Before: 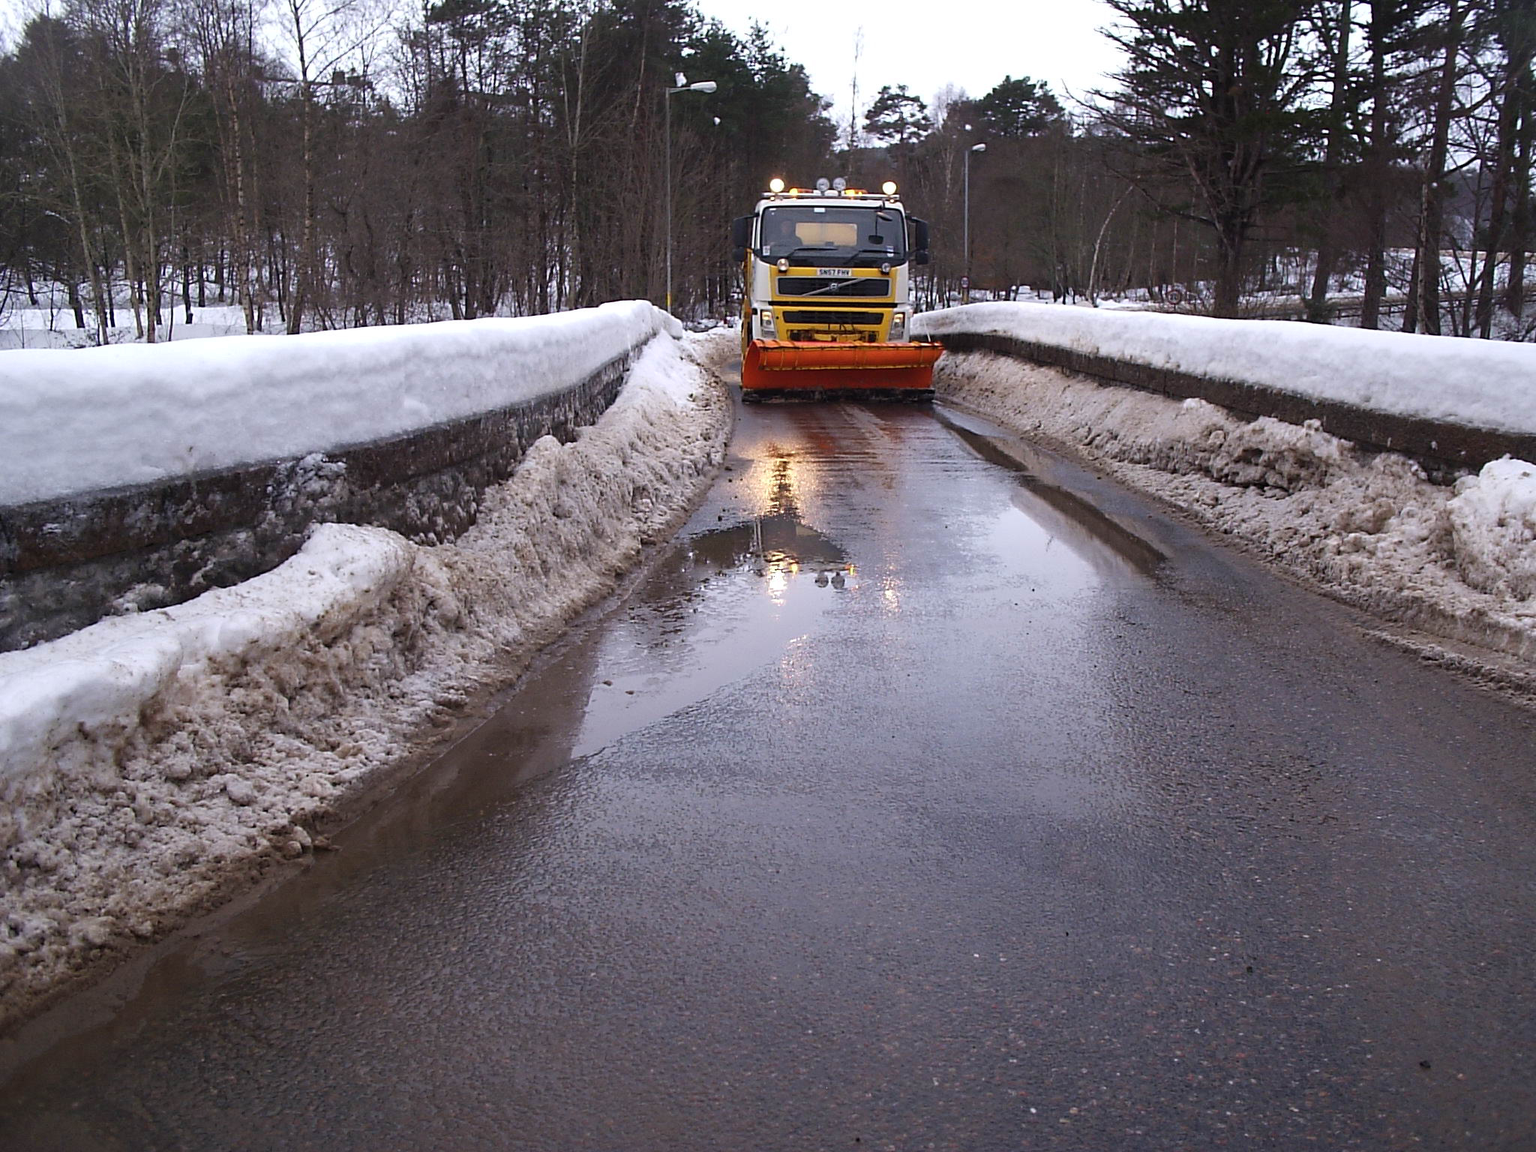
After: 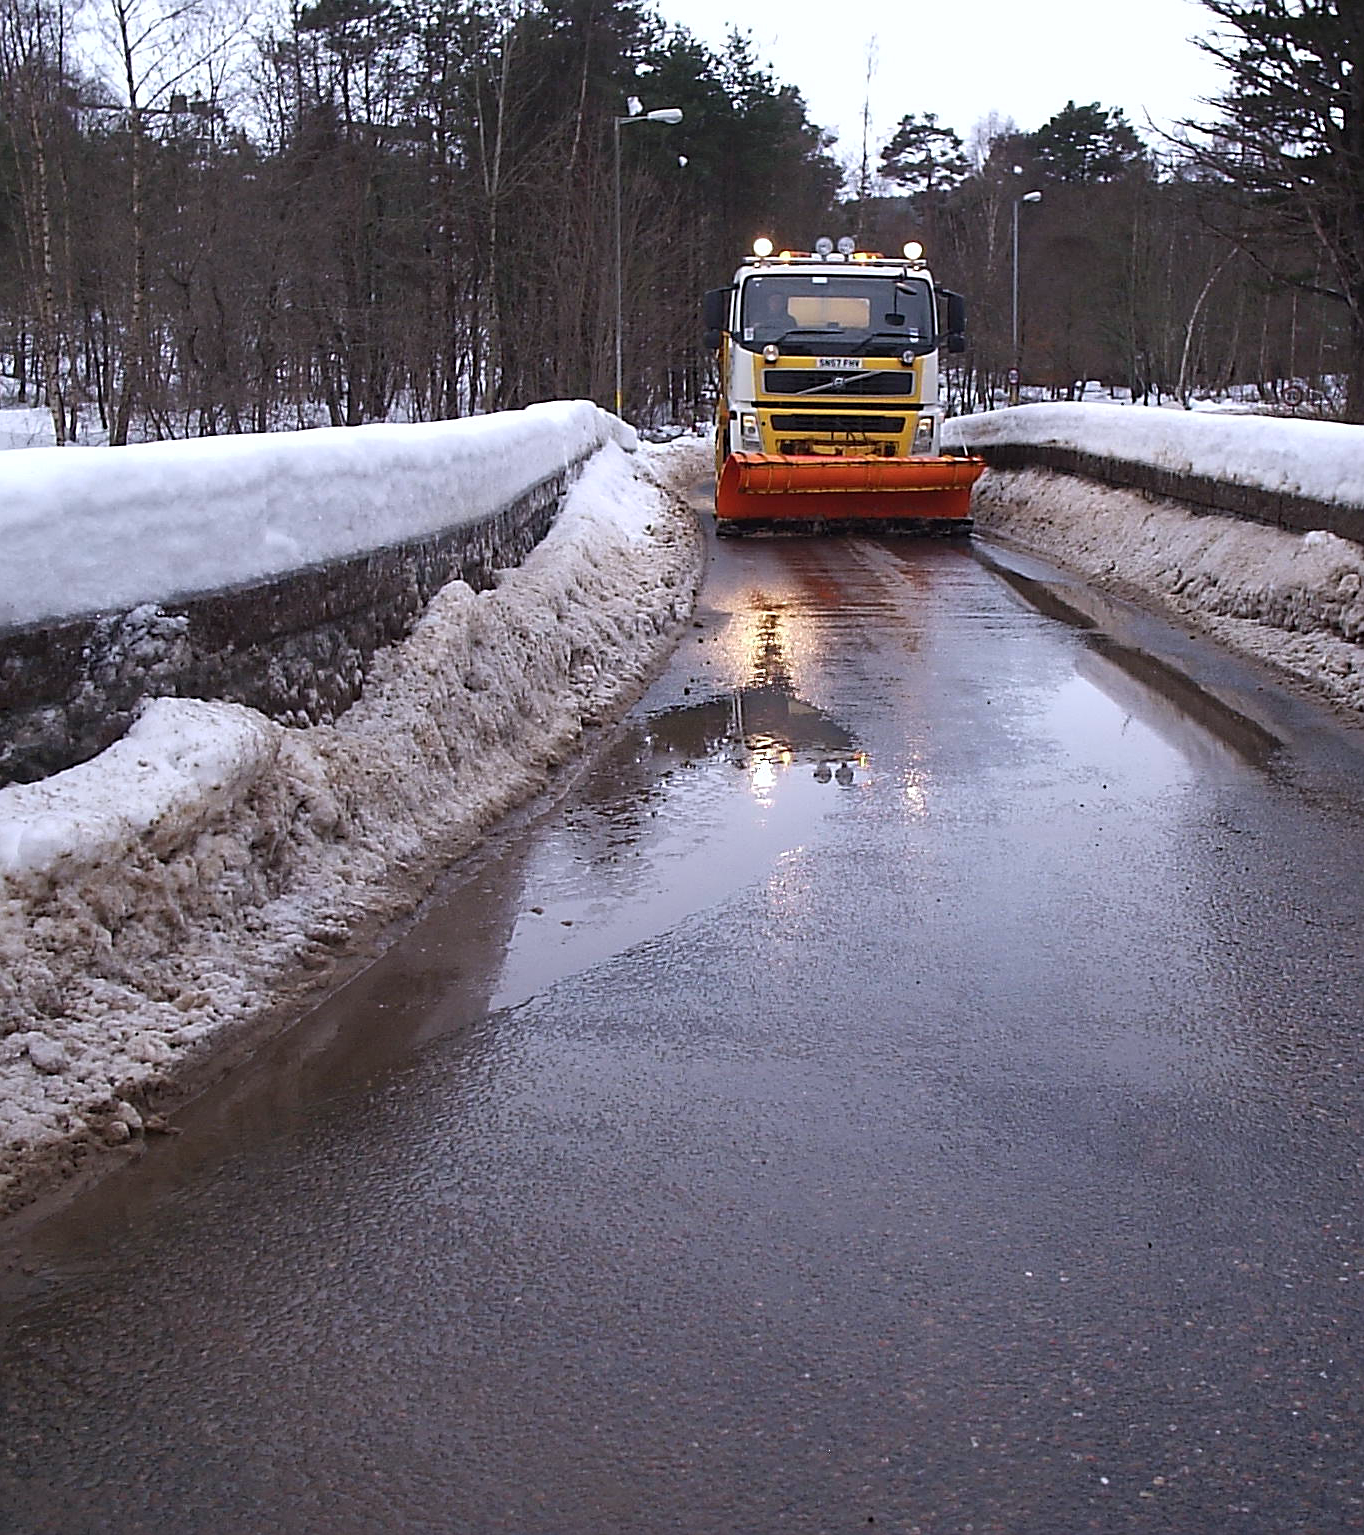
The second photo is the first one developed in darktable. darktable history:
color correction: highlights a* -0.07, highlights b* -5.11, shadows a* -0.131, shadows b* -0.112
crop and rotate: left 13.345%, right 20.014%
shadows and highlights: shadows 20.56, highlights -20.5, soften with gaussian
sharpen: amount 0.494
